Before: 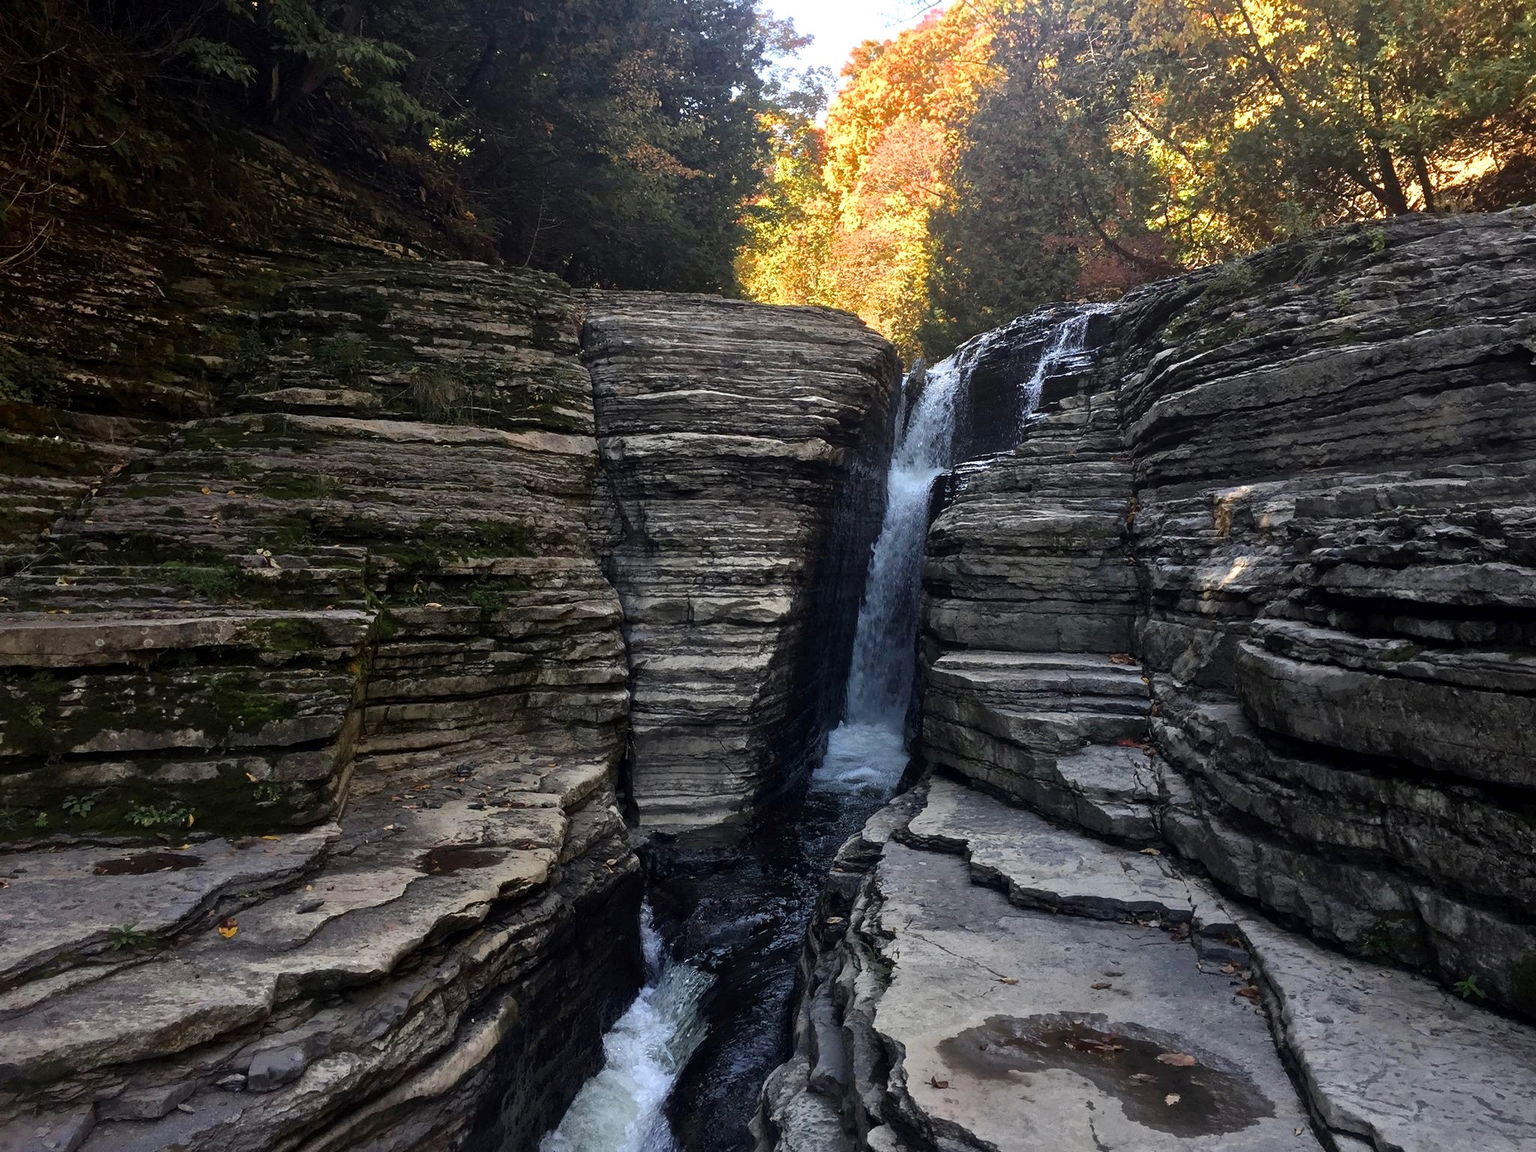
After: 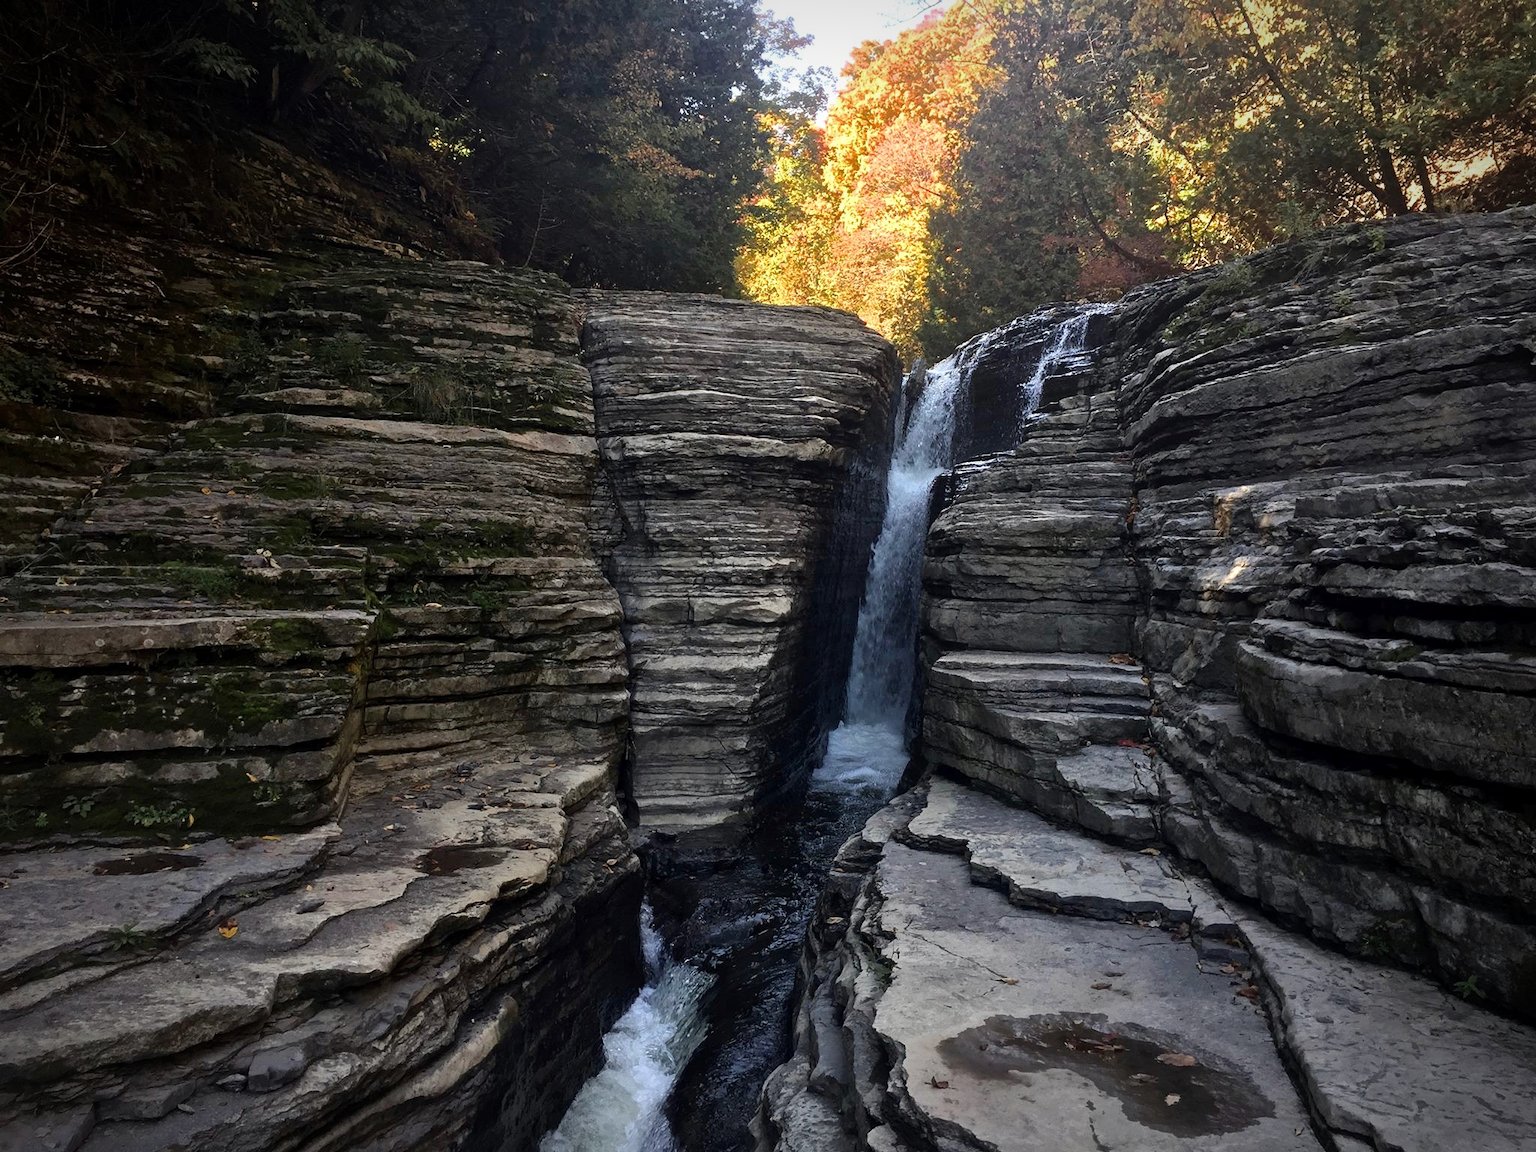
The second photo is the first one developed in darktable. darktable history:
vignetting: brightness -0.578, saturation -0.269, automatic ratio true
